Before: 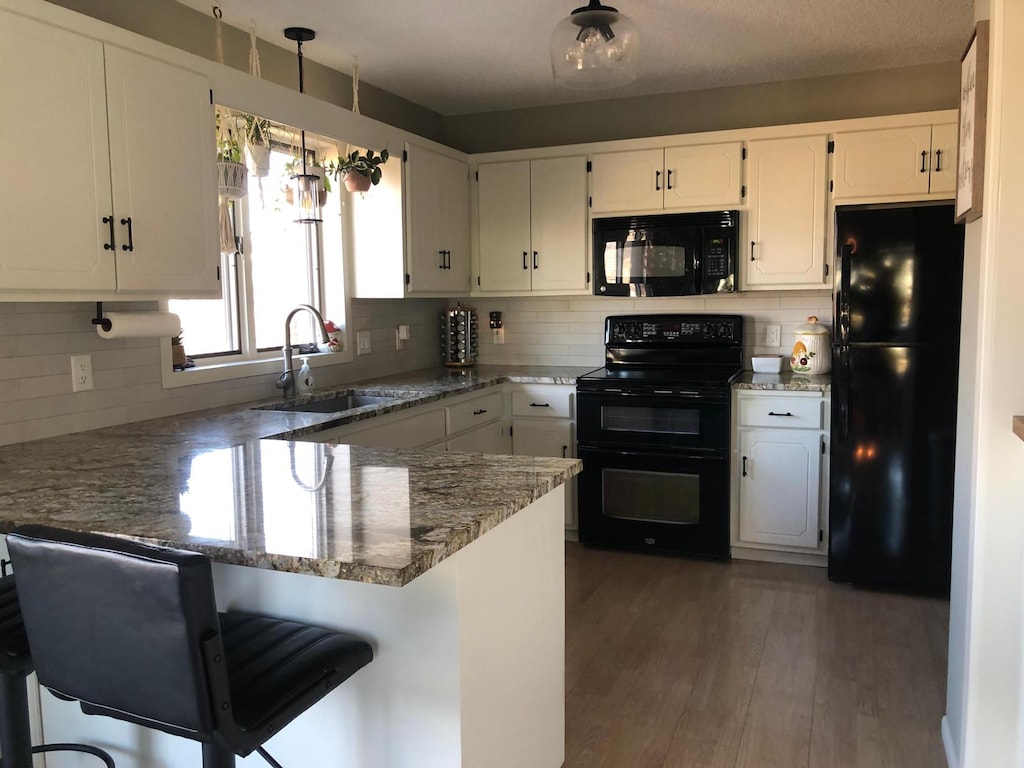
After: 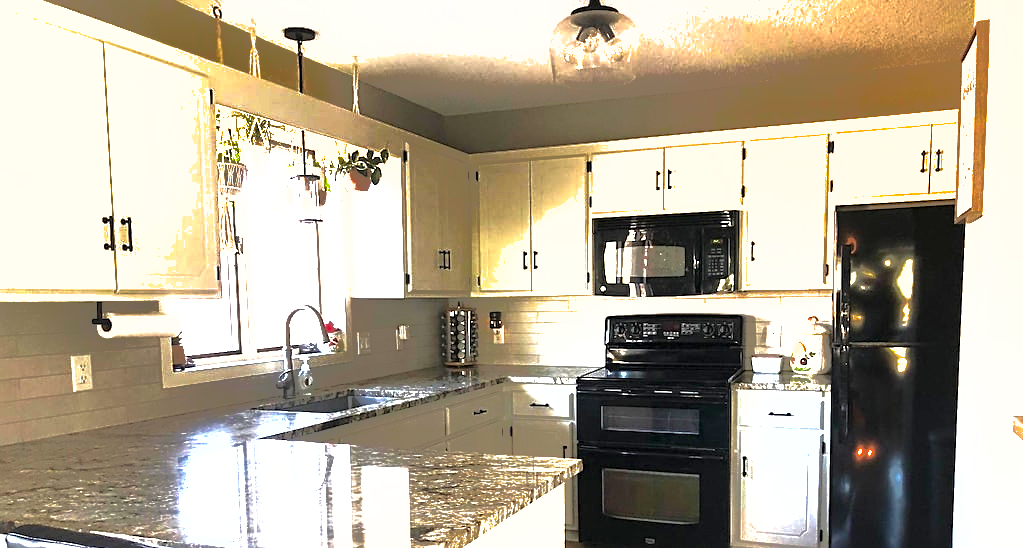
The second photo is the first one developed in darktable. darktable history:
color balance: contrast 10%
exposure: black level correction 0, exposure 1.7 EV, compensate exposure bias true, compensate highlight preservation false
white balance: red 1, blue 1
sharpen: on, module defaults
shadows and highlights: shadows 25, highlights -70
crop: bottom 28.576%
